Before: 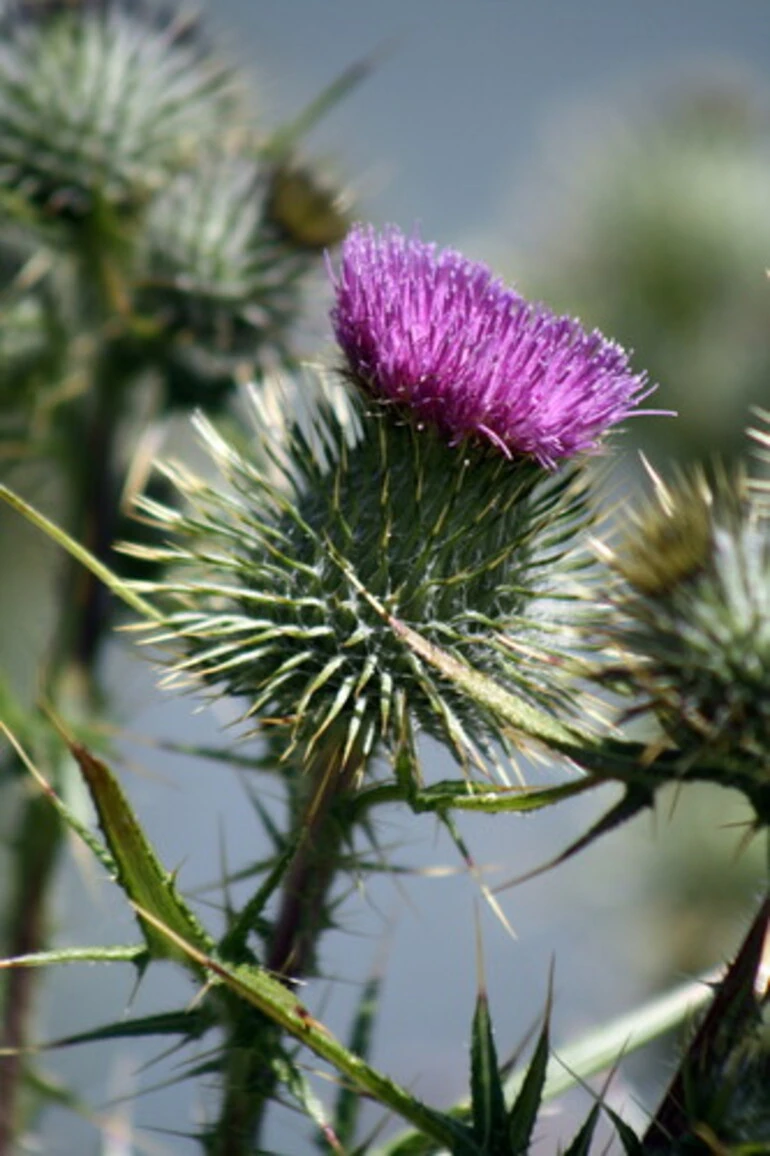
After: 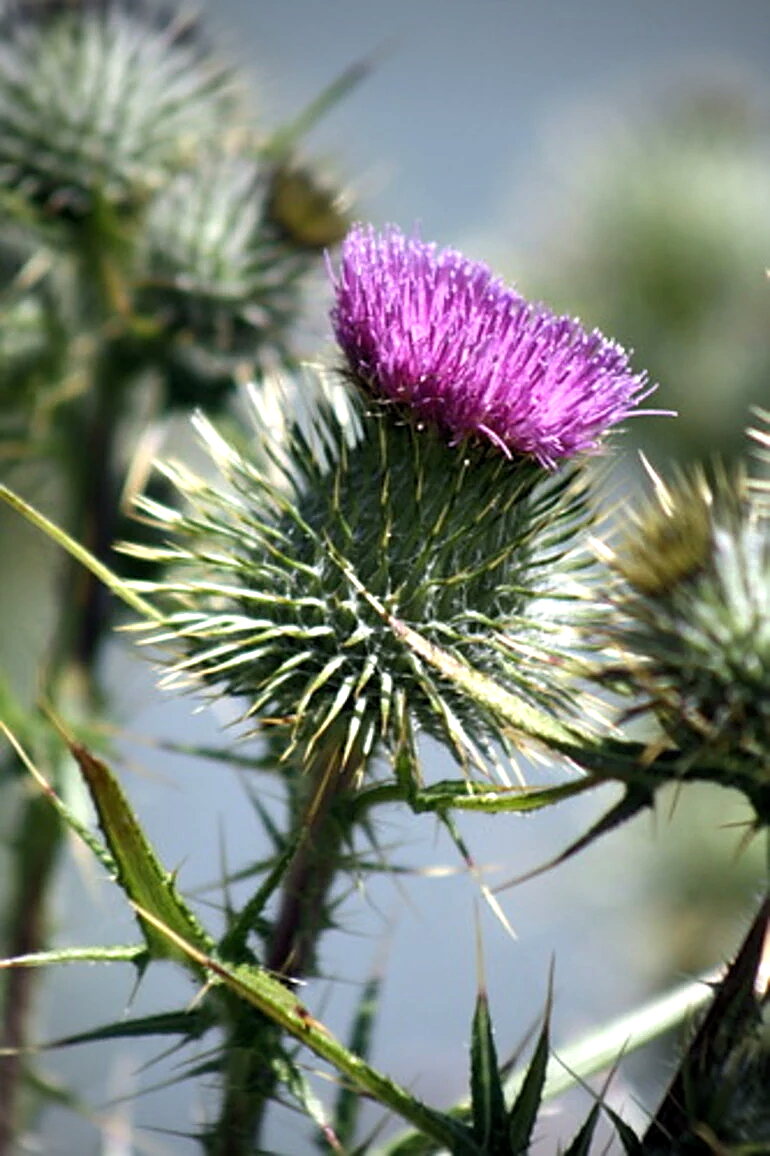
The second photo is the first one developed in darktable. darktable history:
levels: white 99.93%, levels [0.016, 0.484, 0.953]
tone equalizer: -8 EV -0.388 EV, -7 EV -0.357 EV, -6 EV -0.33 EV, -5 EV -0.246 EV, -3 EV 0.194 EV, -2 EV 0.351 EV, -1 EV 0.365 EV, +0 EV 0.44 EV, smoothing diameter 24.91%, edges refinement/feathering 6.05, preserve details guided filter
sharpen: on, module defaults
vignetting: fall-off radius 63.34%
